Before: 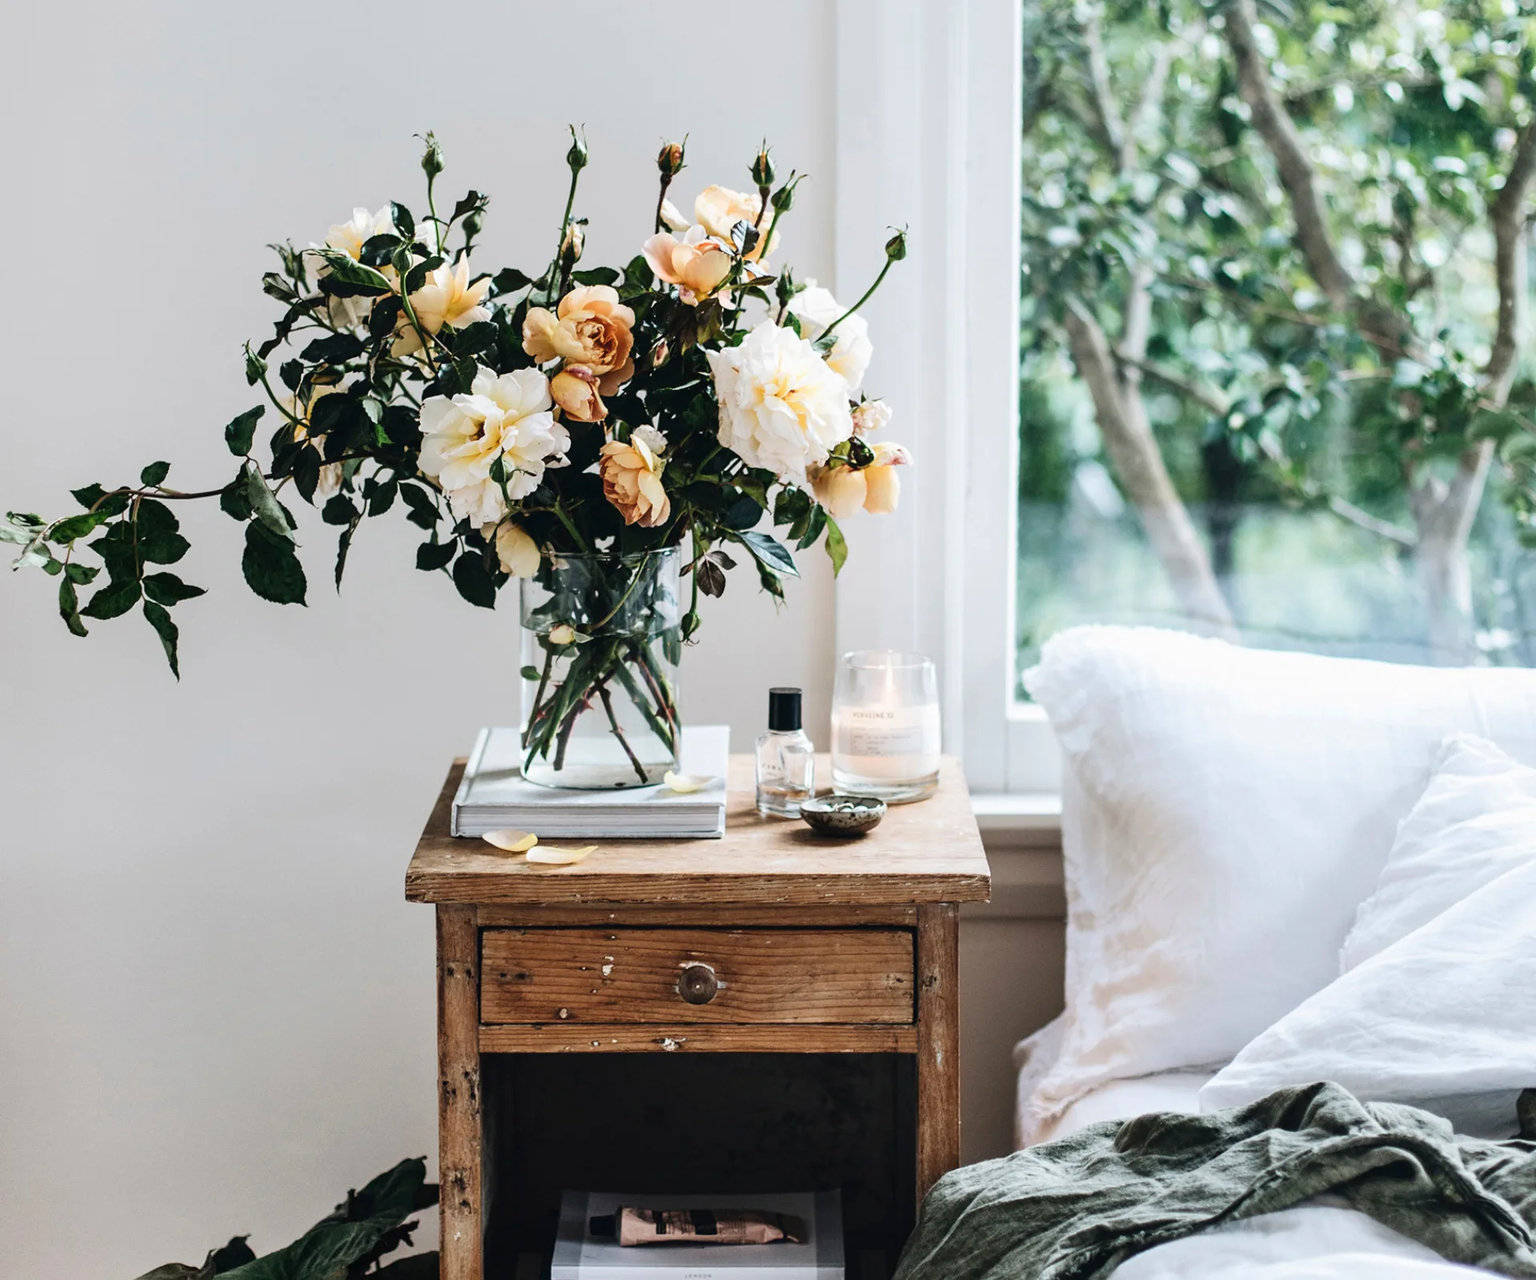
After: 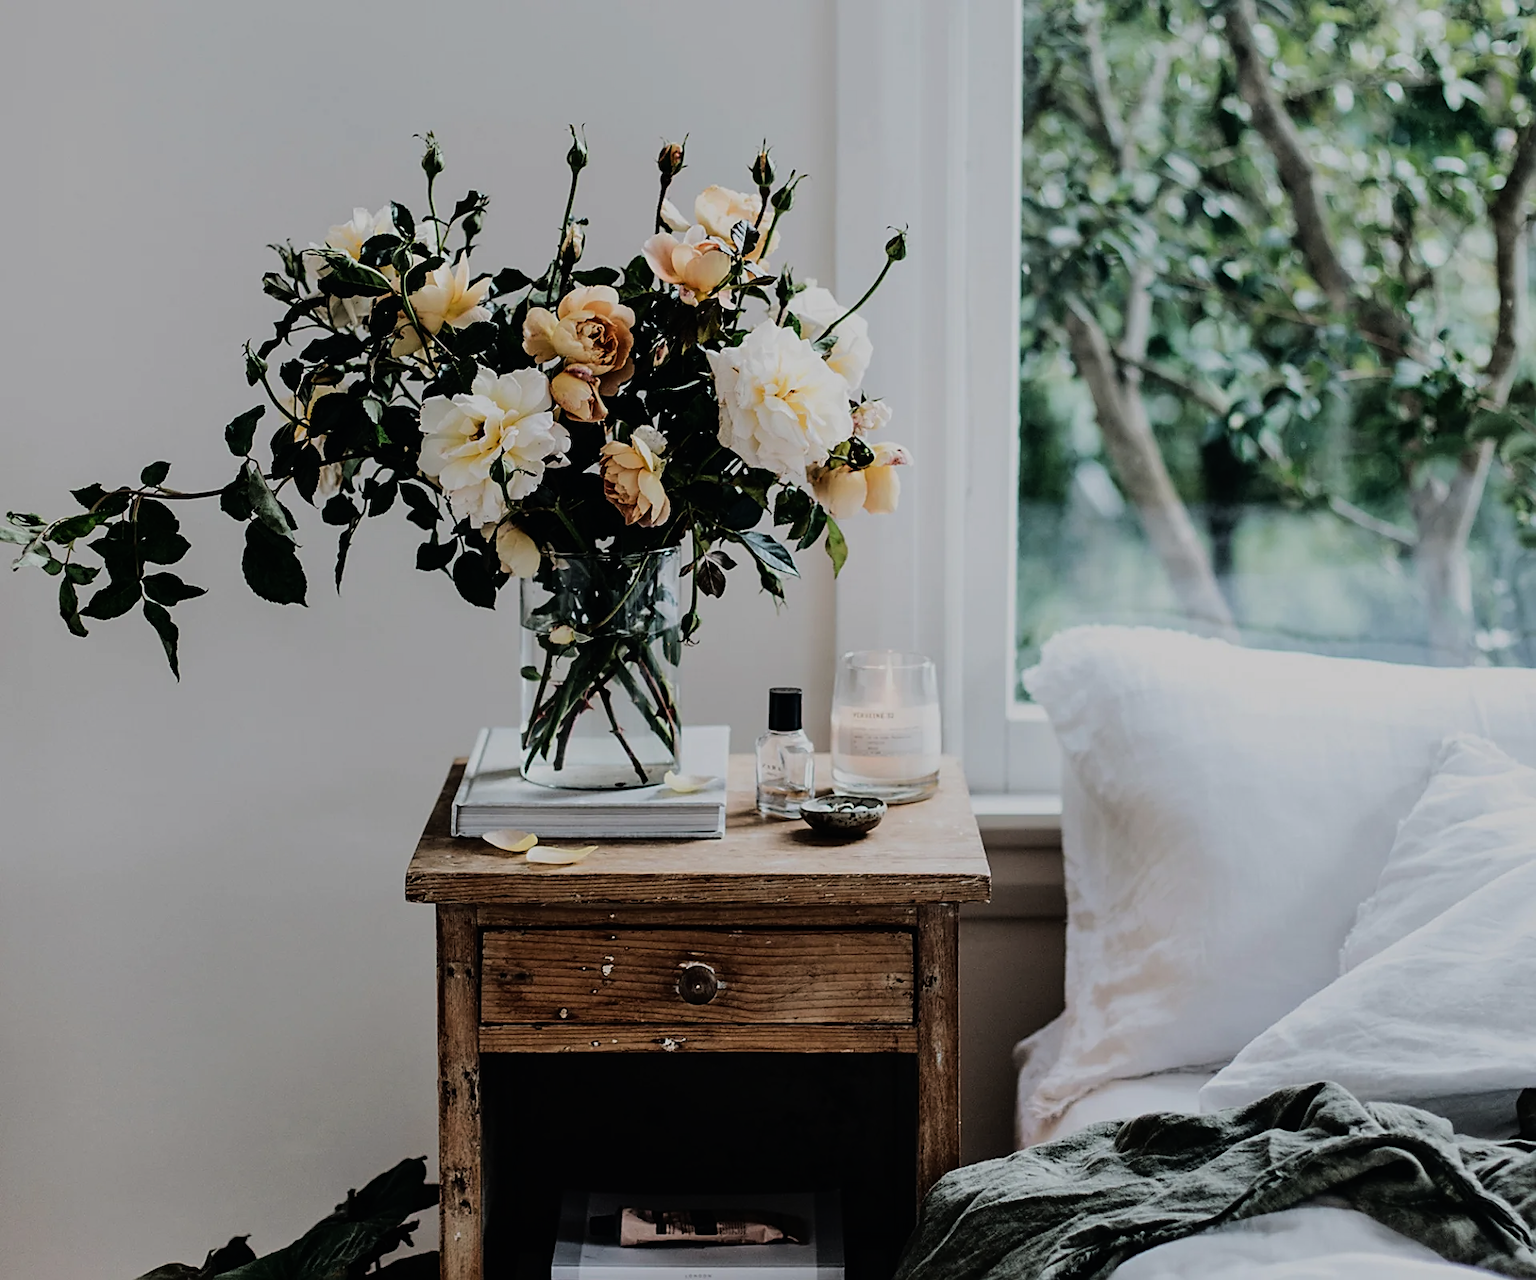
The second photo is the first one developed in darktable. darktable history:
base curve: curves: ch0 [(0, 0) (0.012, 0.01) (0.073, 0.168) (0.31, 0.711) (0.645, 0.957) (1, 1)]
sharpen: on, module defaults
exposure: exposure -2.049 EV, compensate exposure bias true, compensate highlight preservation false
